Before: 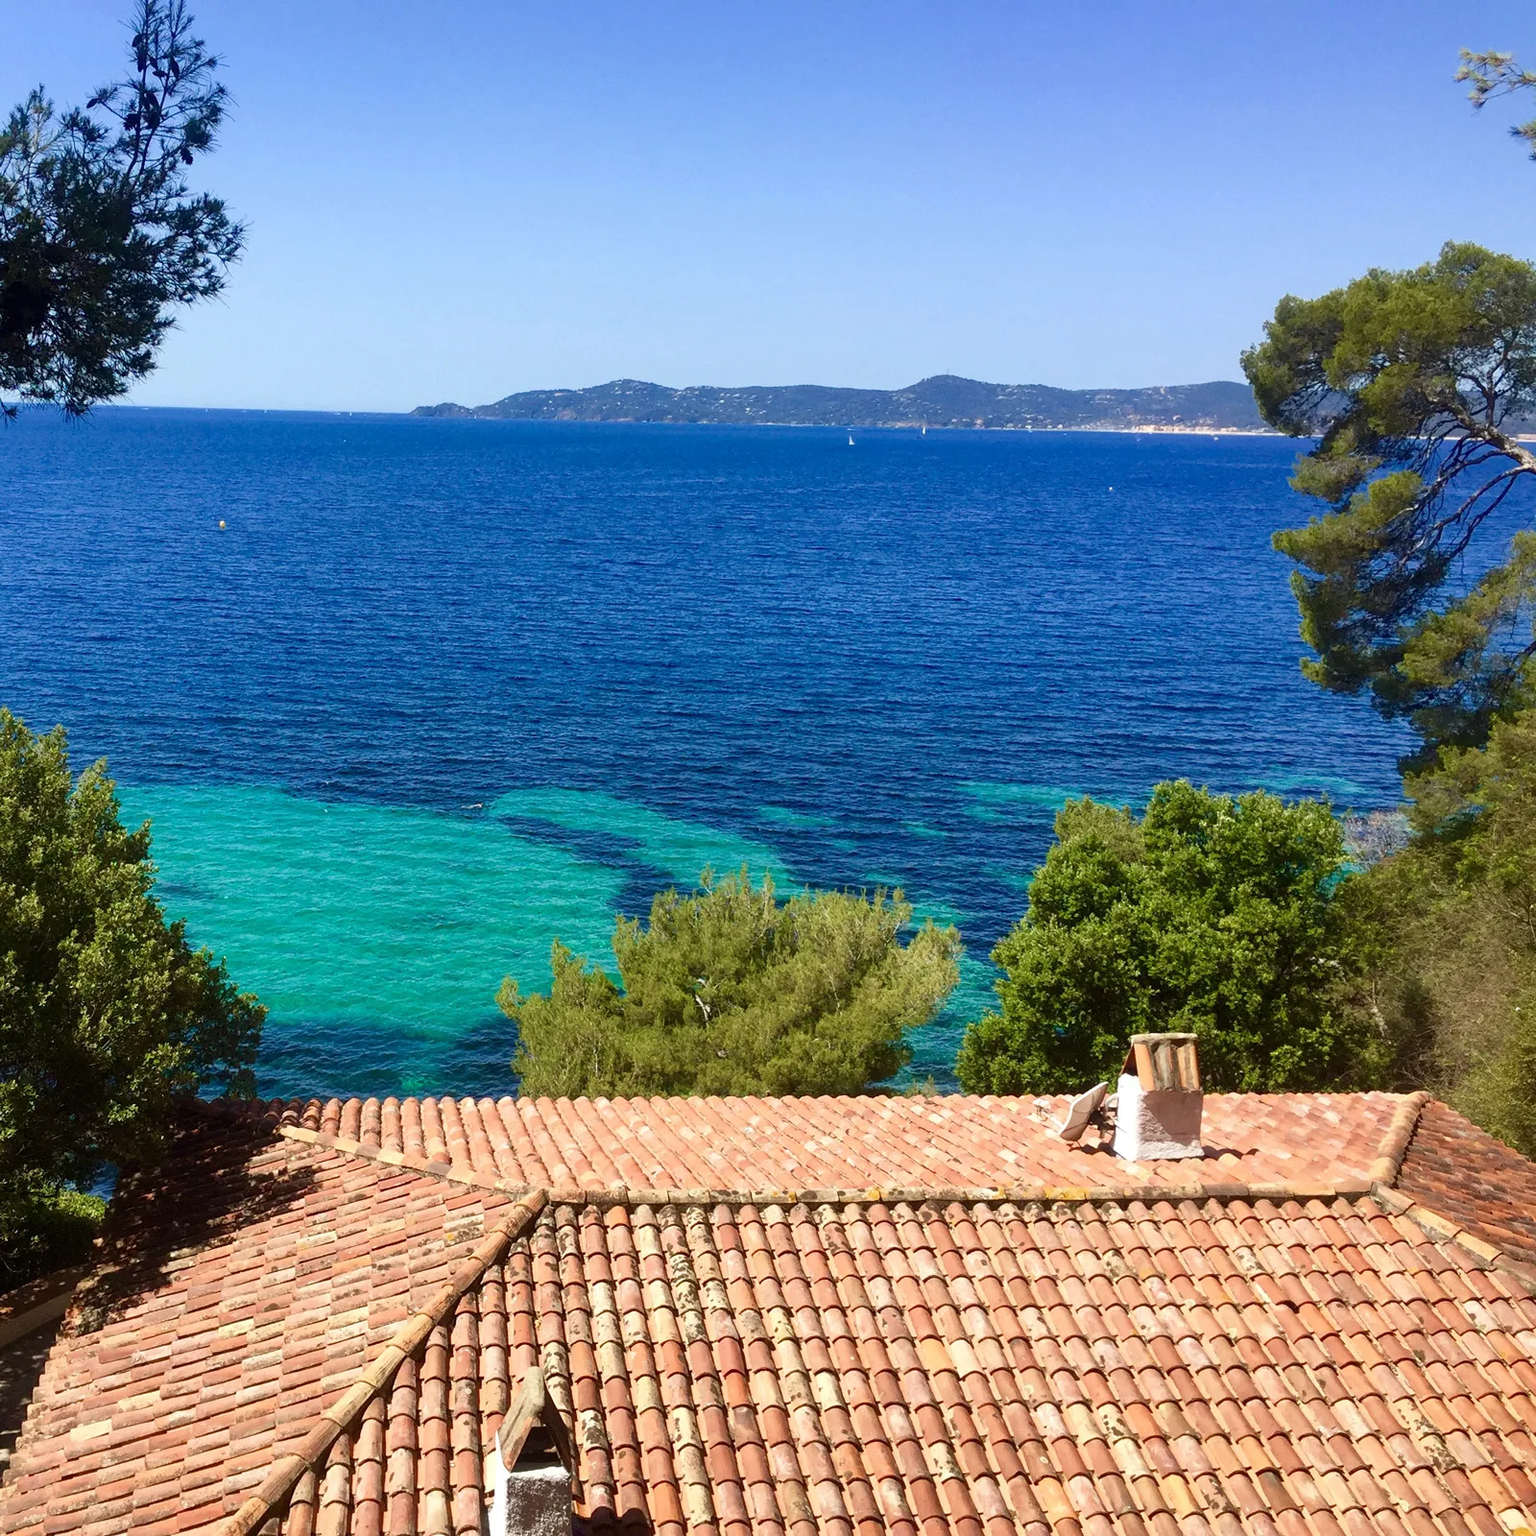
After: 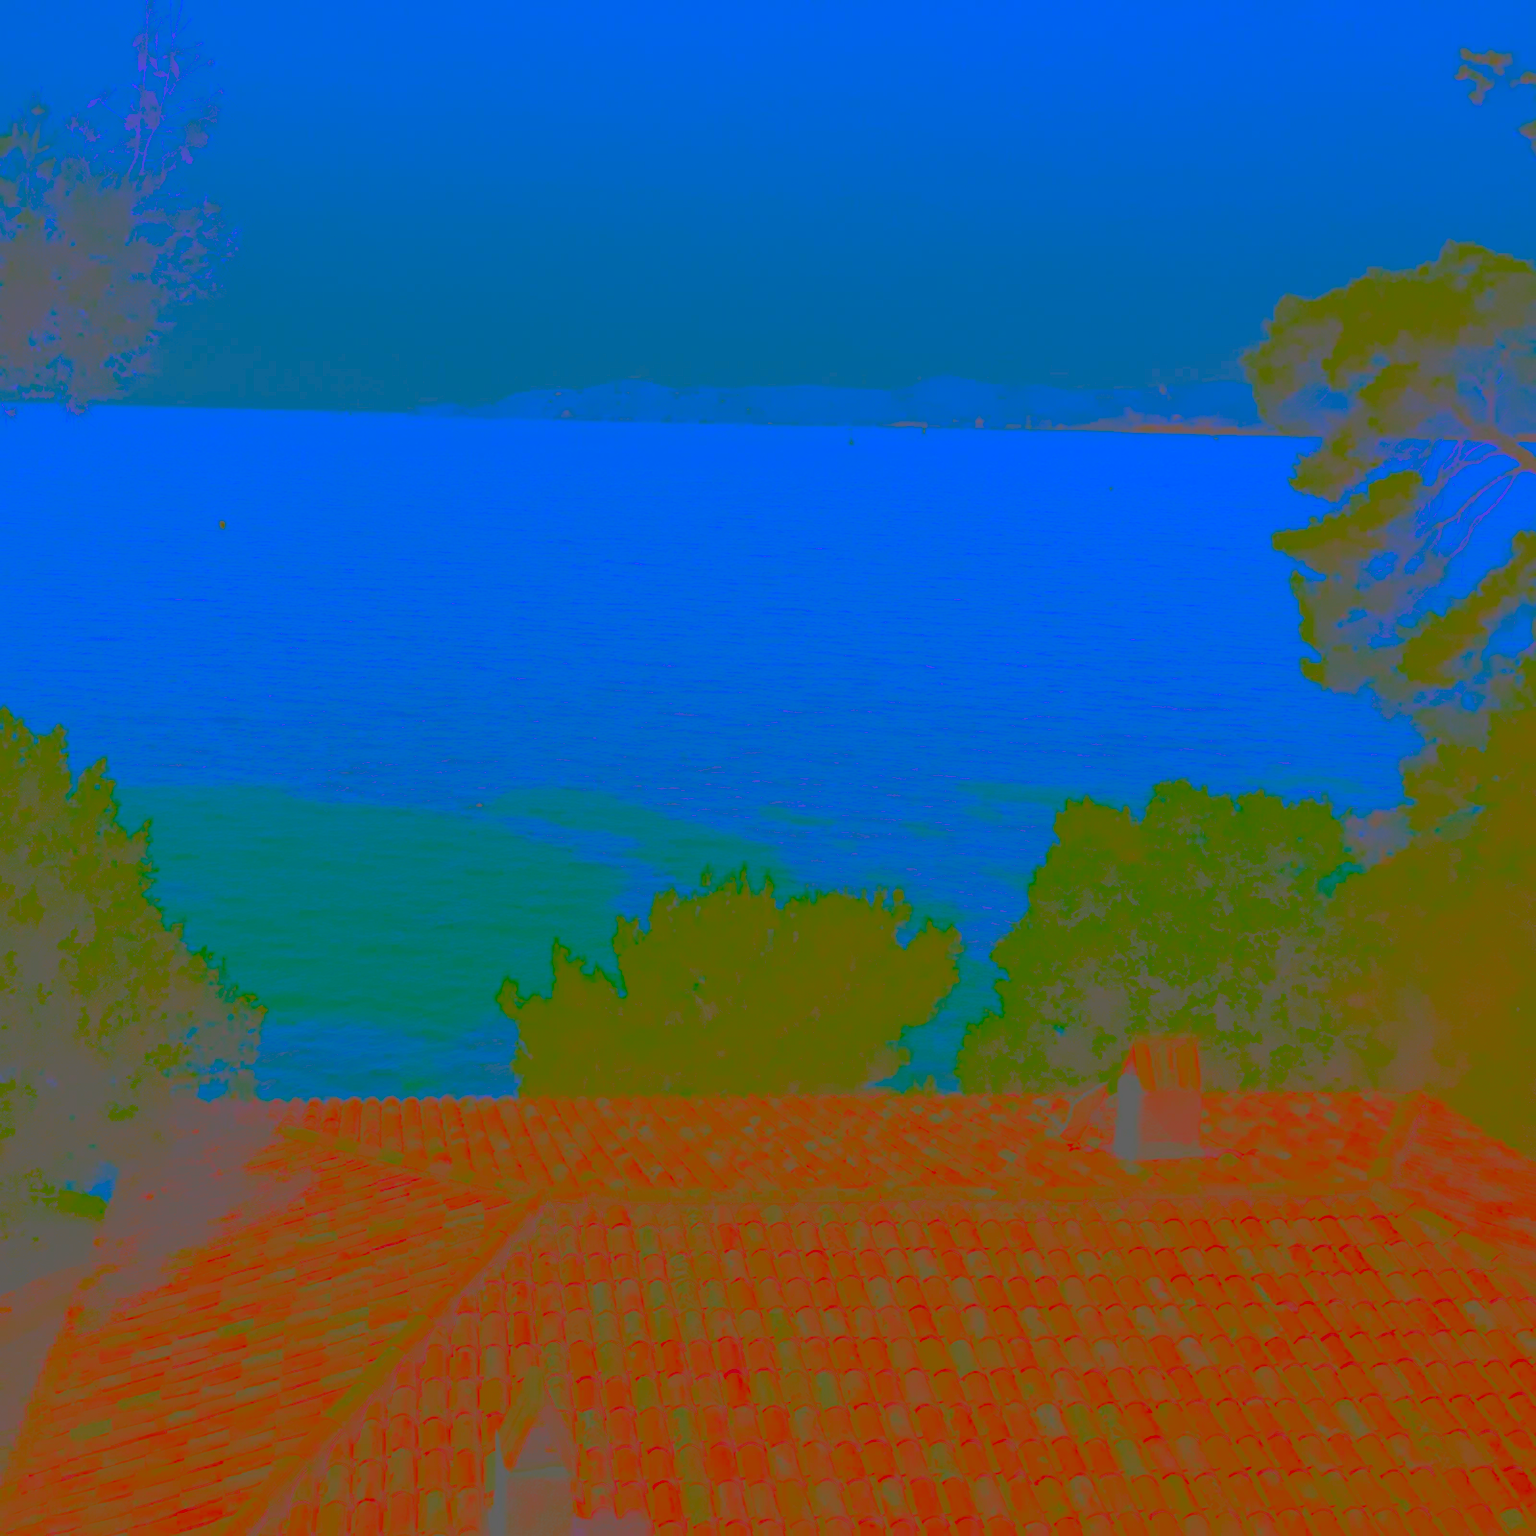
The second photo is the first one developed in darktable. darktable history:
local contrast: on, module defaults
contrast brightness saturation: contrast -0.987, brightness -0.159, saturation 0.766
